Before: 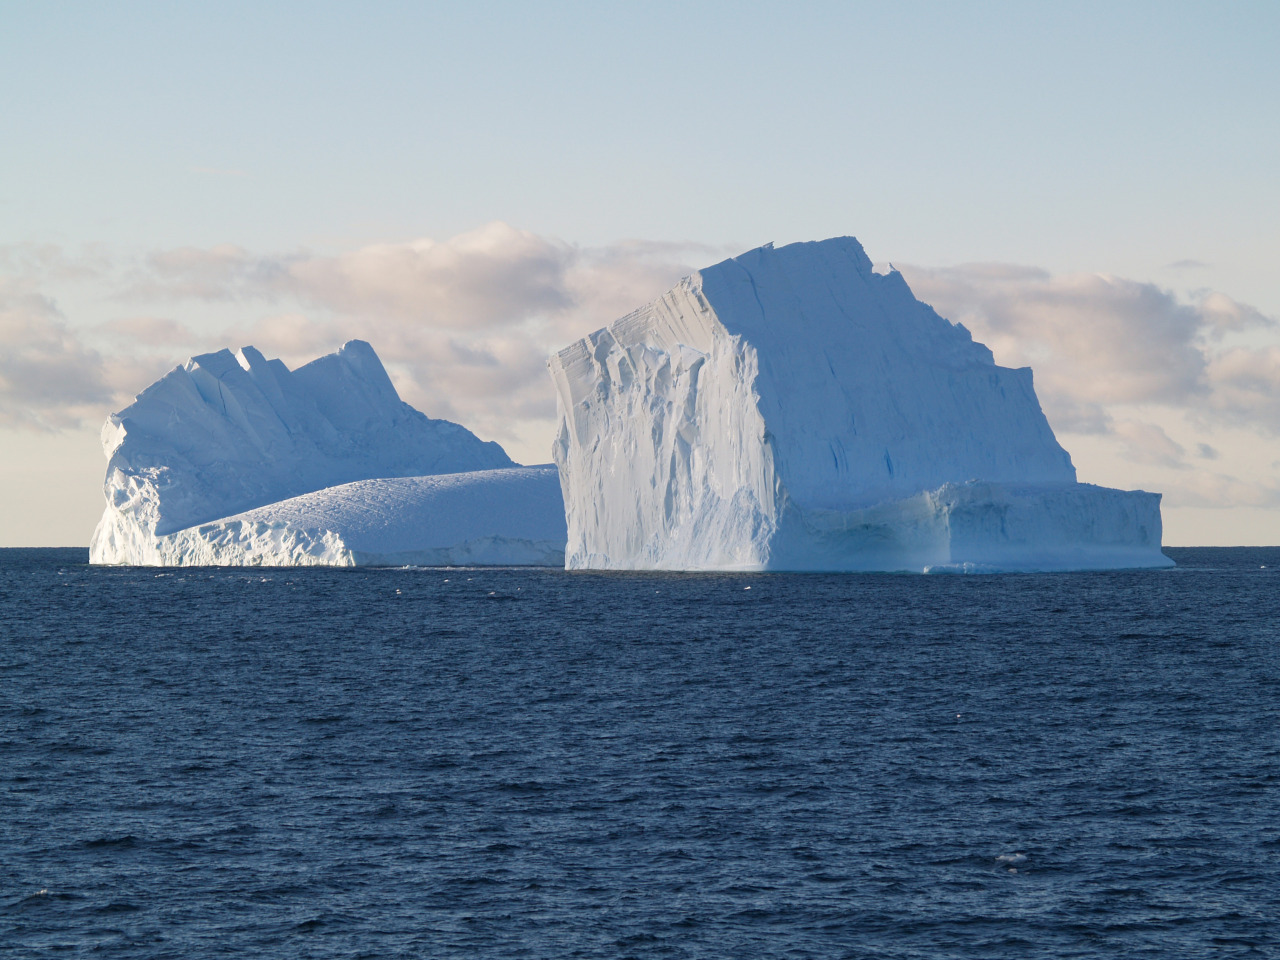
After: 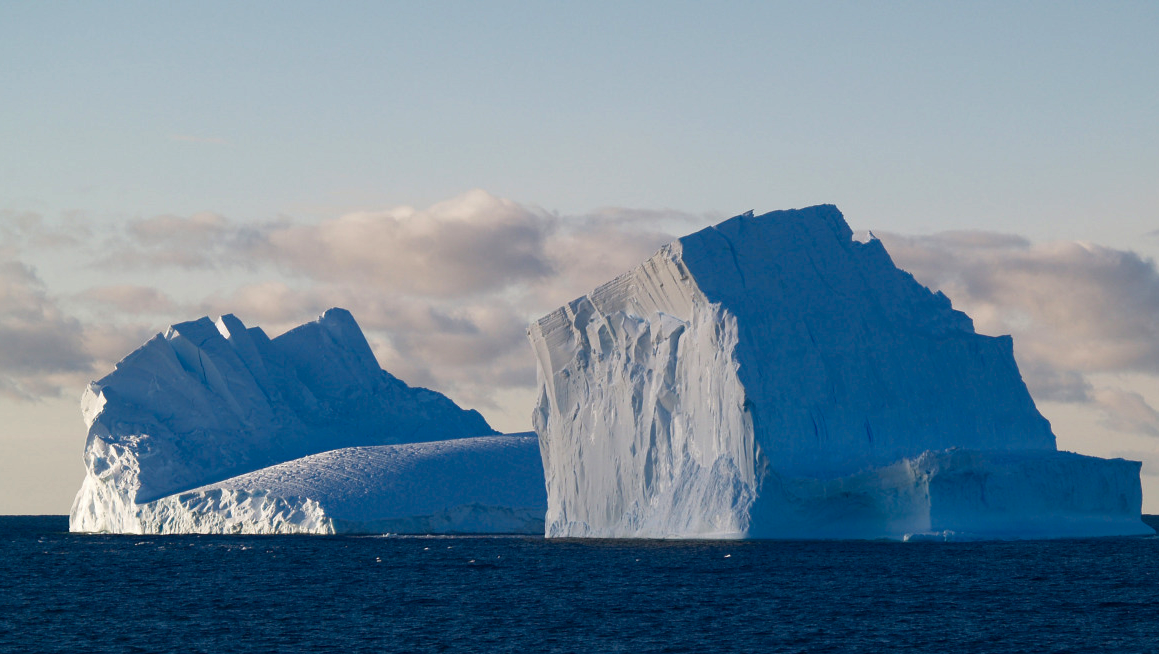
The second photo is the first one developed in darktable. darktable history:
crop: left 1.609%, top 3.356%, right 7.778%, bottom 28.464%
contrast brightness saturation: brightness -0.254, saturation 0.202
exposure: black level correction 0, compensate highlight preservation false
